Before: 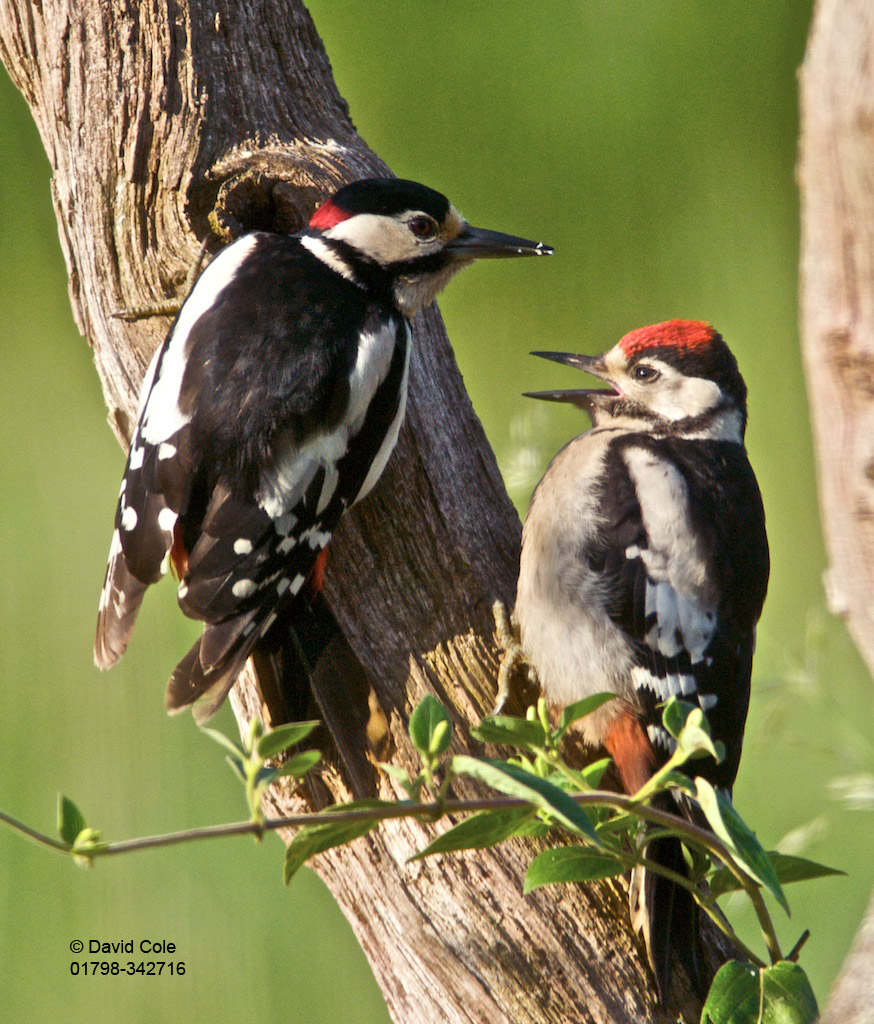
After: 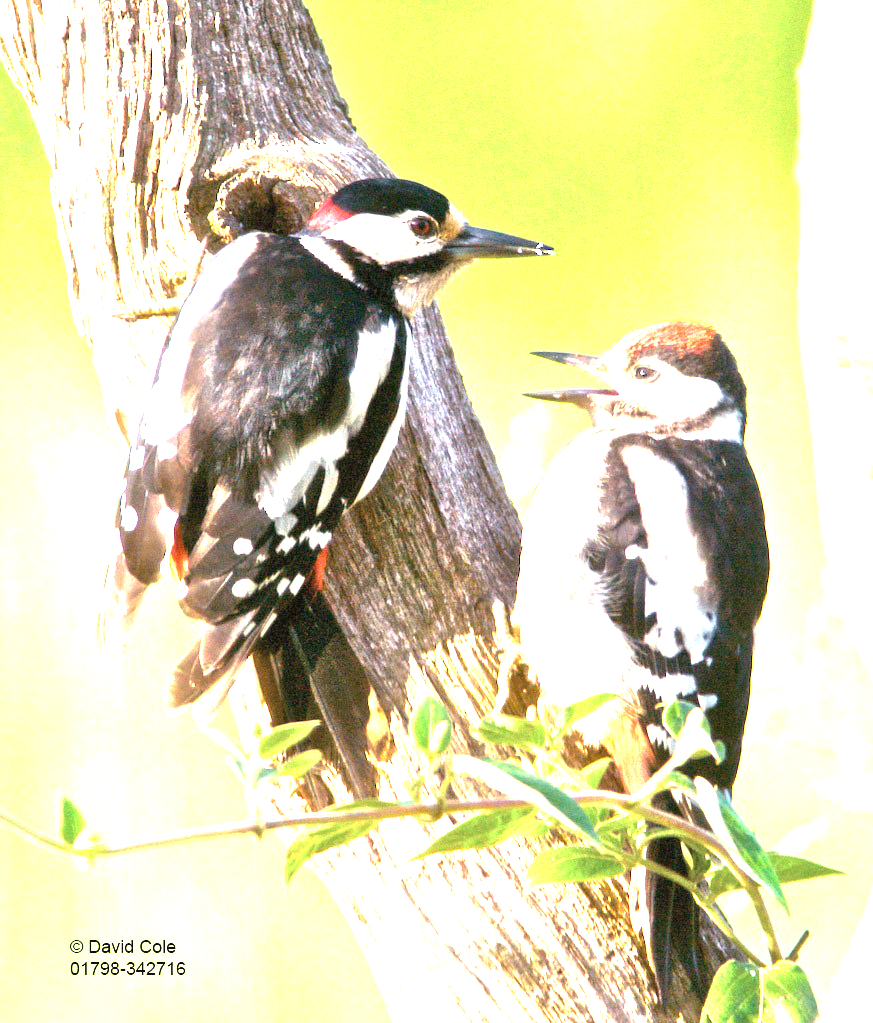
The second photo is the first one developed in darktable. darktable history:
exposure: black level correction 0, exposure 2.327 EV, compensate exposure bias true, compensate highlight preservation false
